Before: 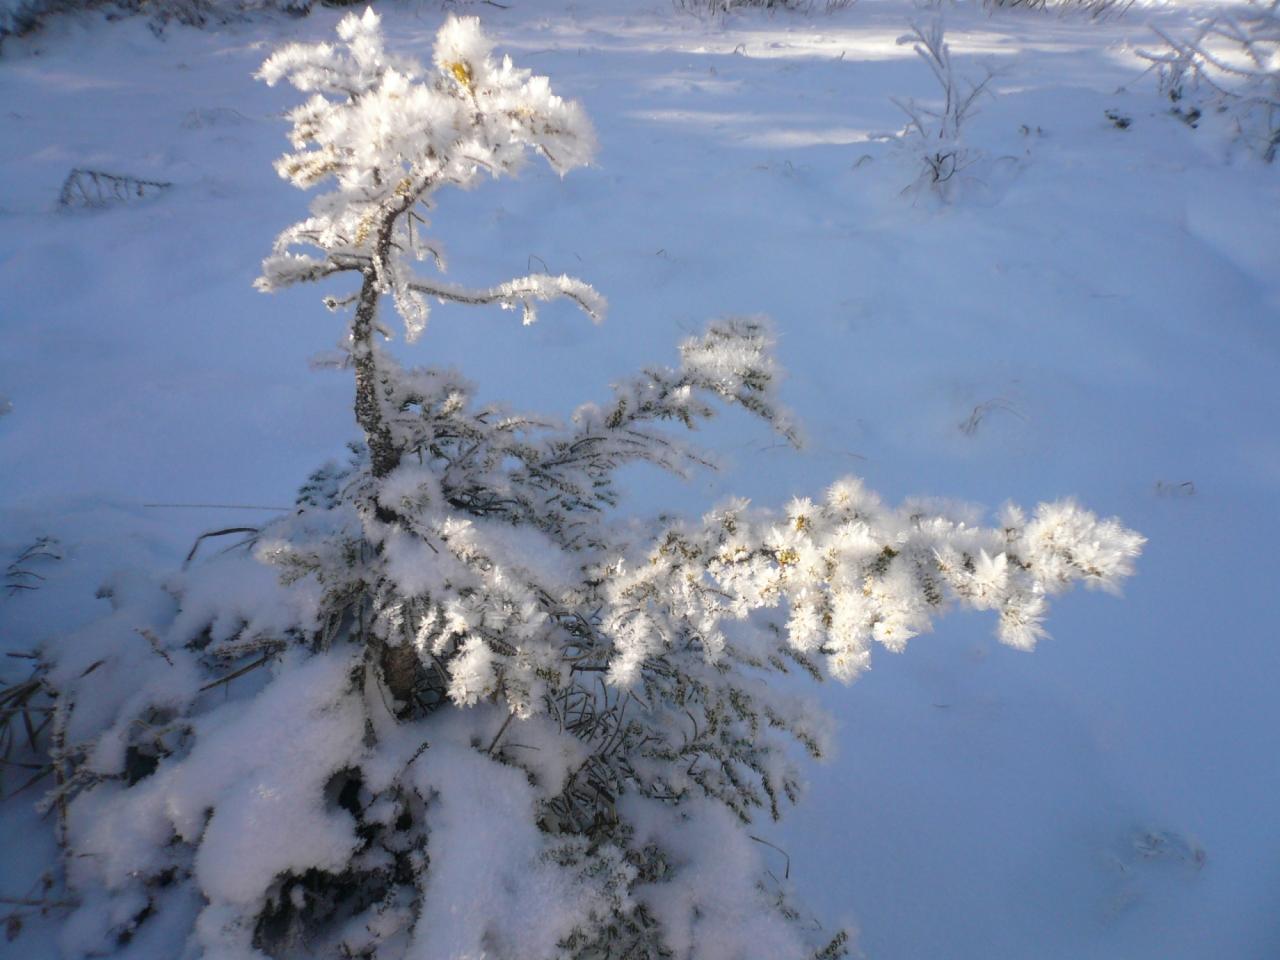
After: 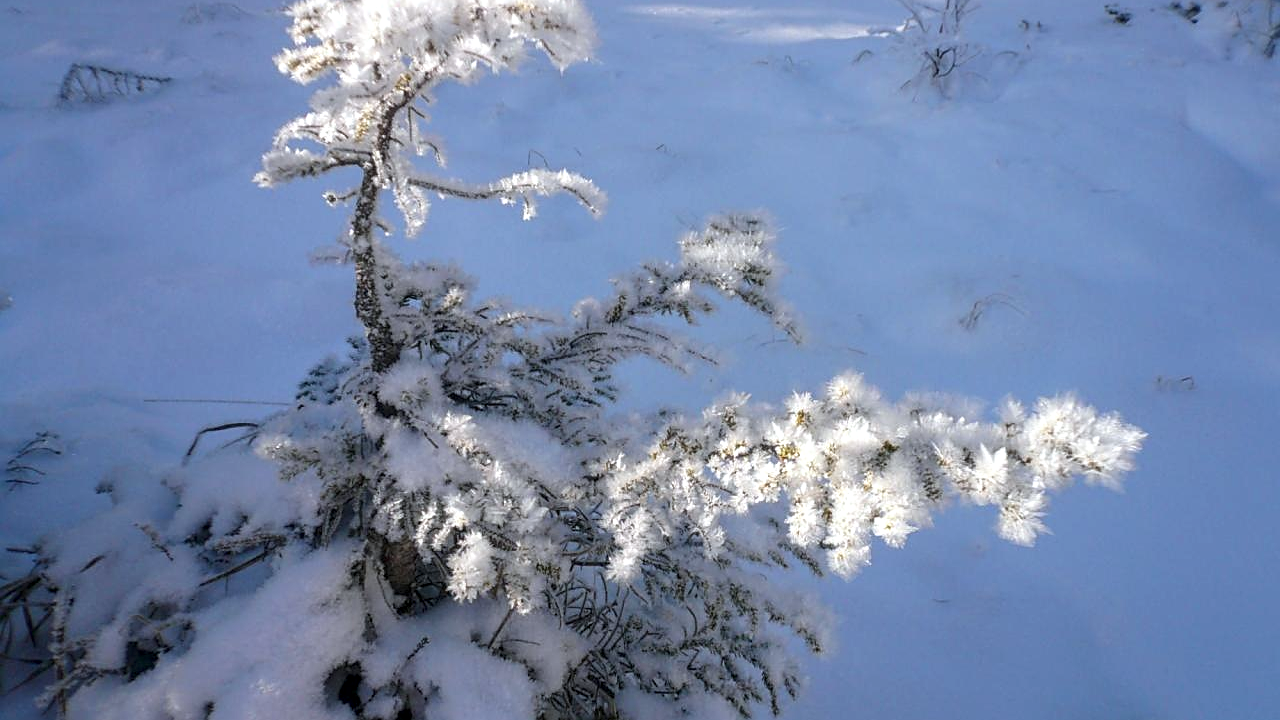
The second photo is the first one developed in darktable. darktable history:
white balance: red 0.976, blue 1.04
local contrast: on, module defaults
crop: top 11.038%, bottom 13.962%
sharpen: on, module defaults
